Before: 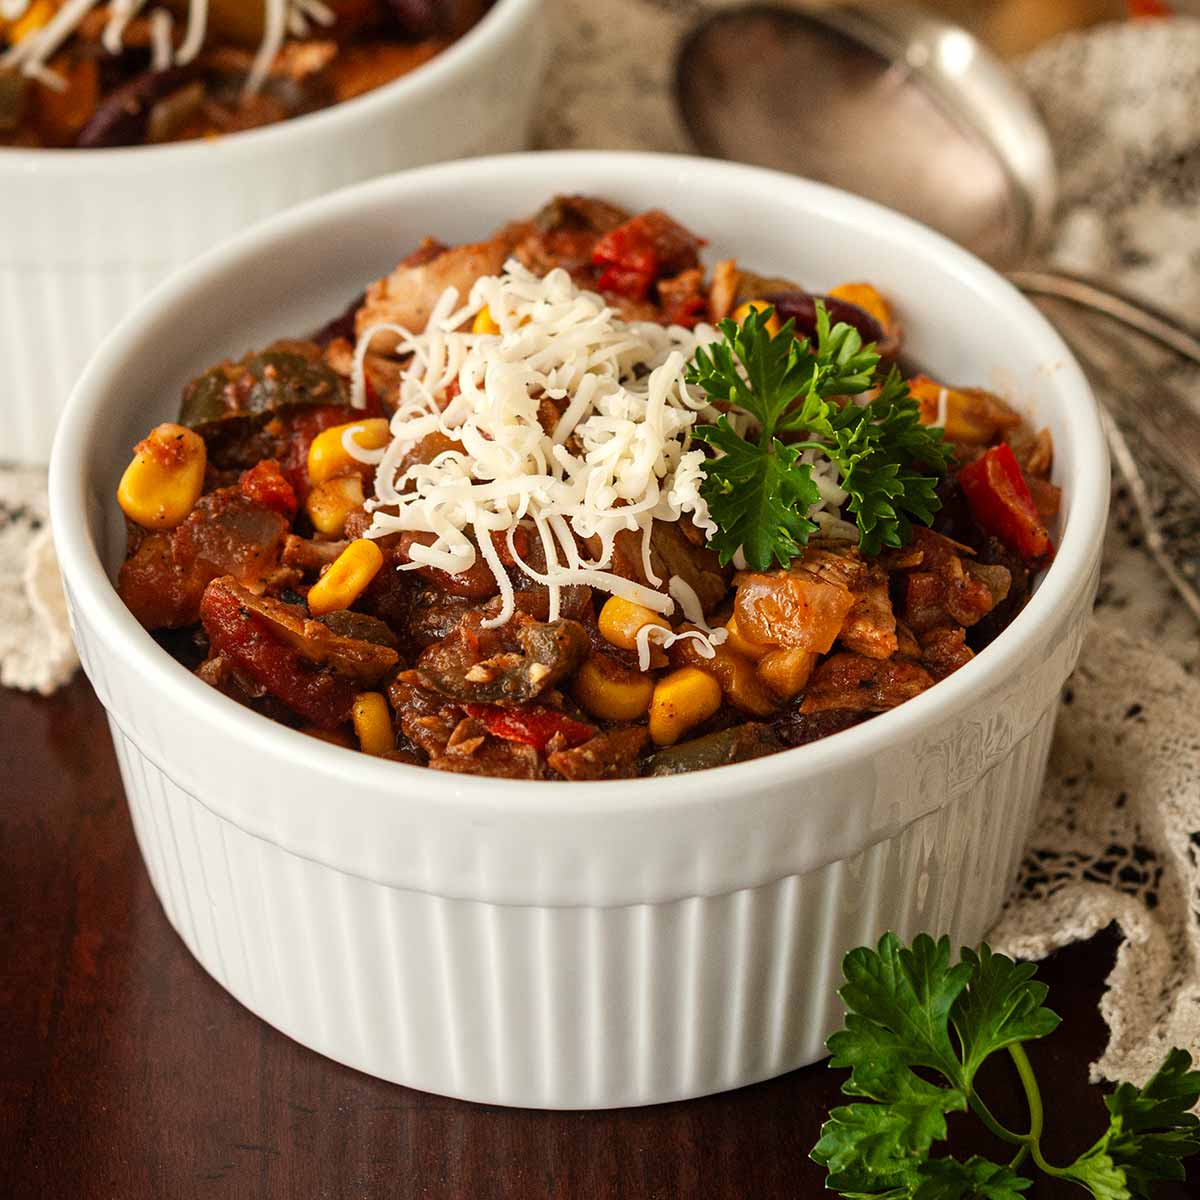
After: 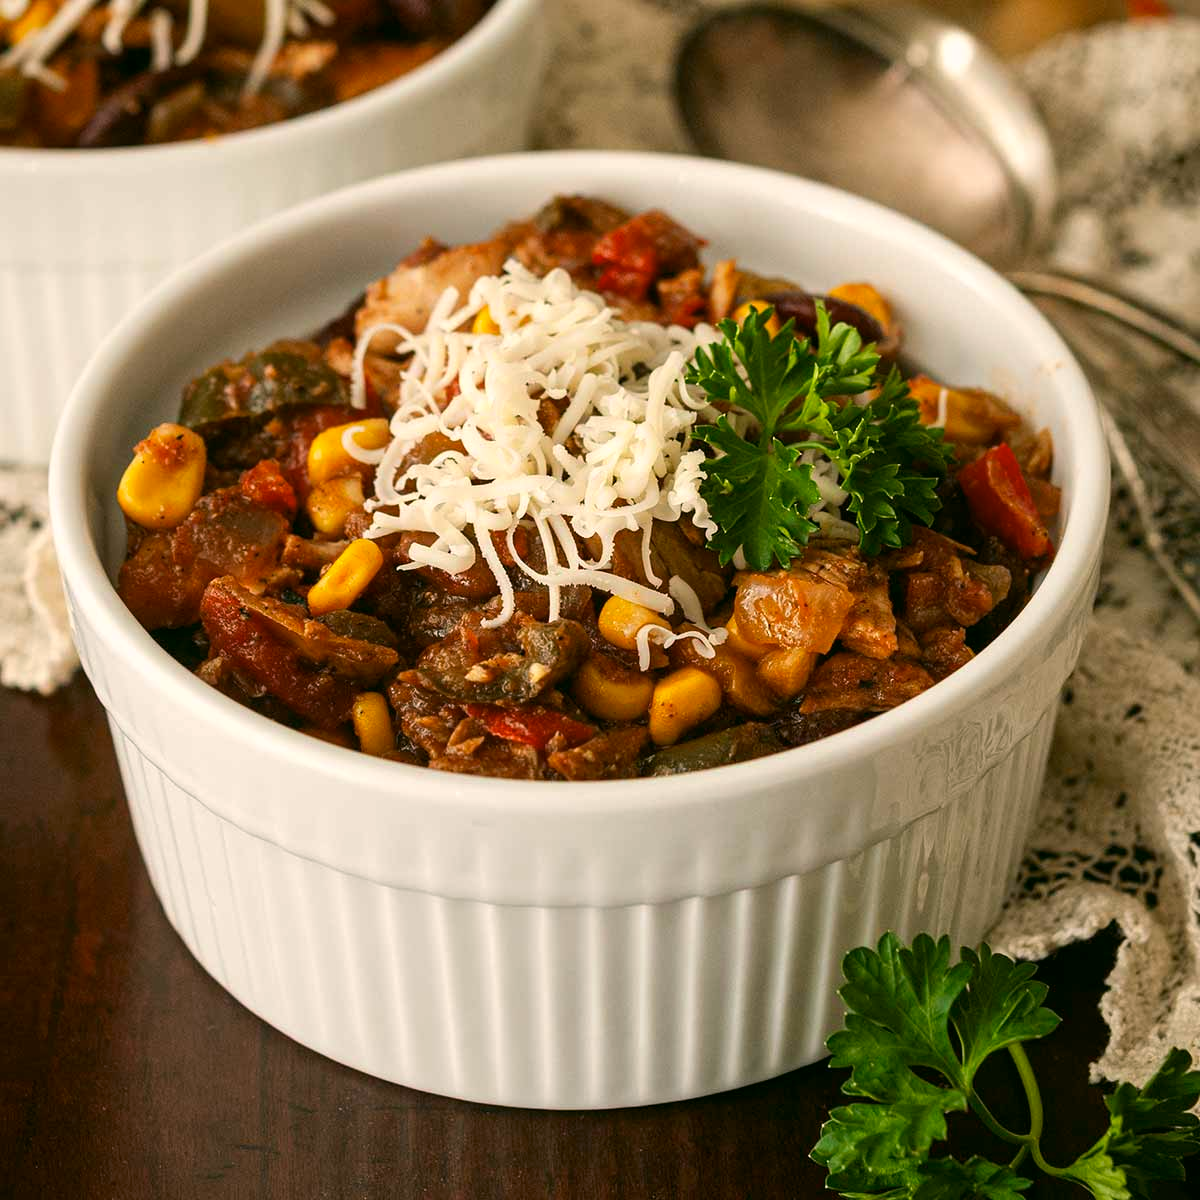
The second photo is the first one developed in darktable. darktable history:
color correction: highlights a* 4.02, highlights b* 4.98, shadows a* -7.55, shadows b* 4.98
